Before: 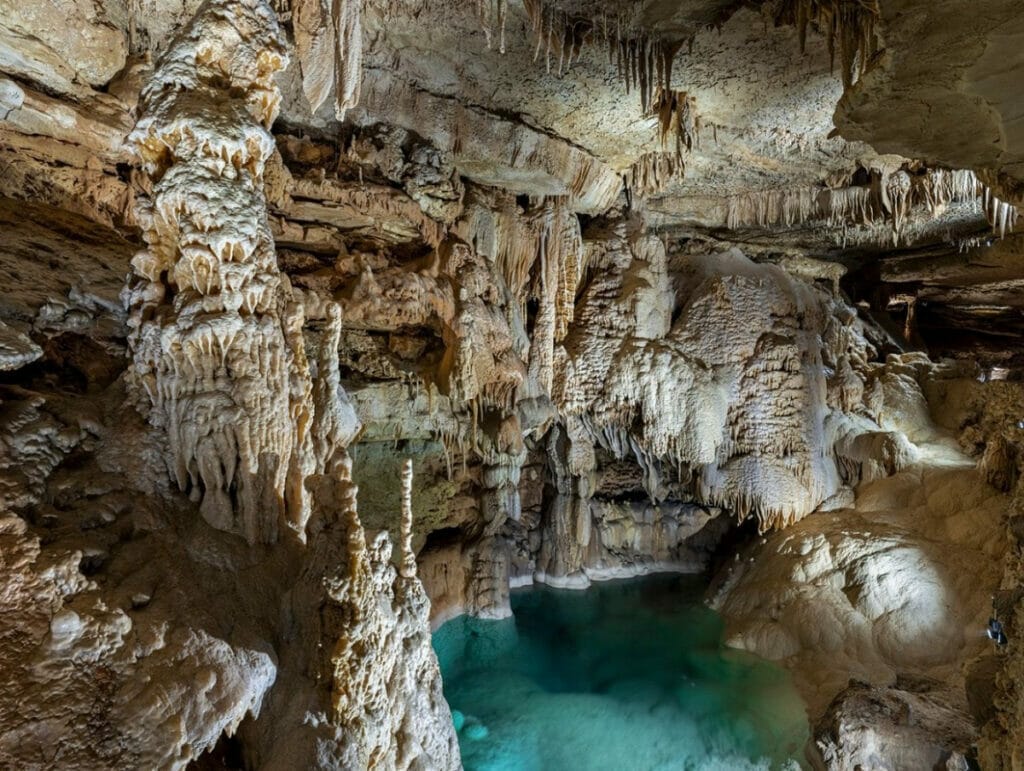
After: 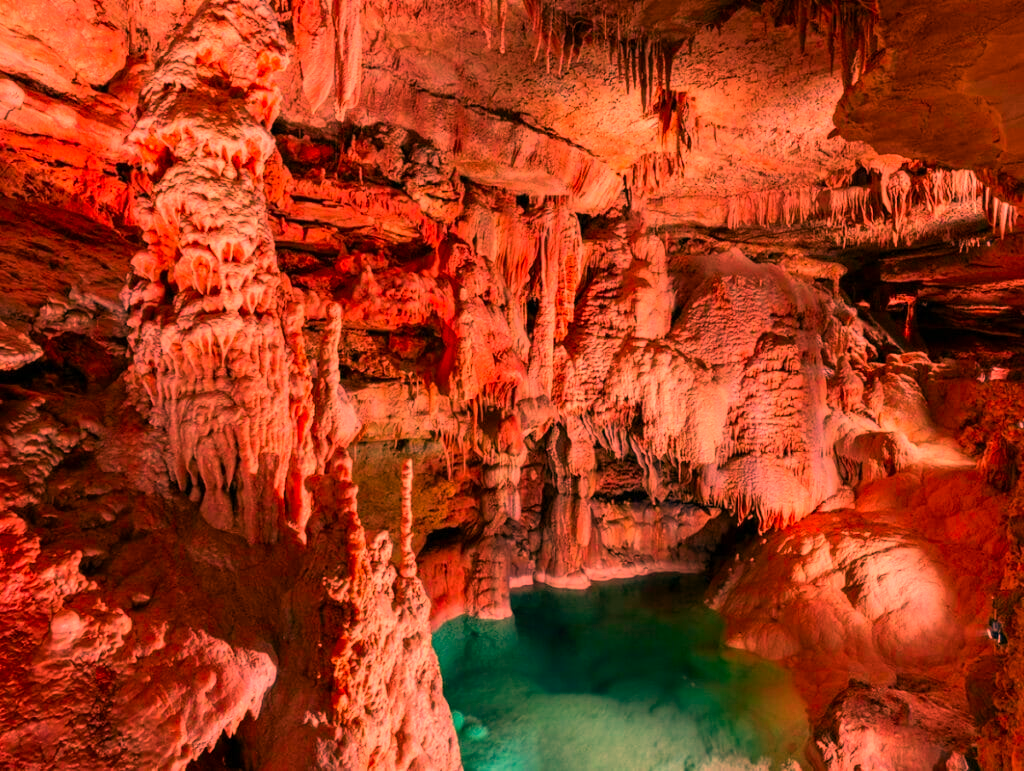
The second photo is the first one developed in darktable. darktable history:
exposure: compensate highlight preservation false
color correction: highlights a* 19.5, highlights b* -11.53, saturation 1.69
white balance: red 1.467, blue 0.684
